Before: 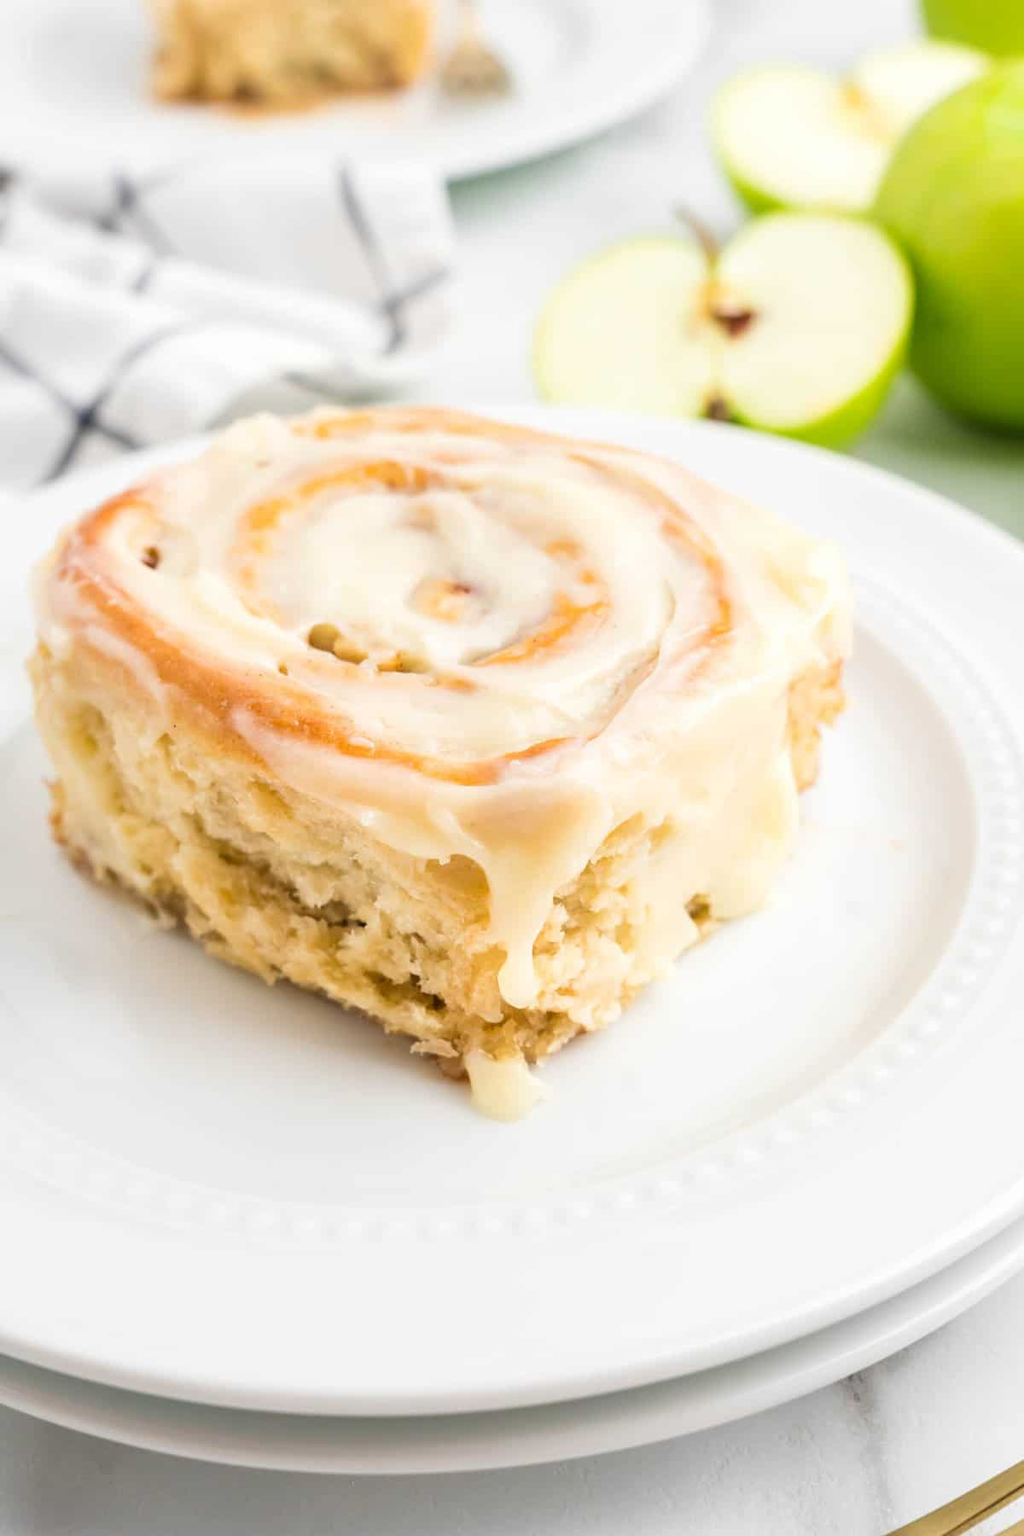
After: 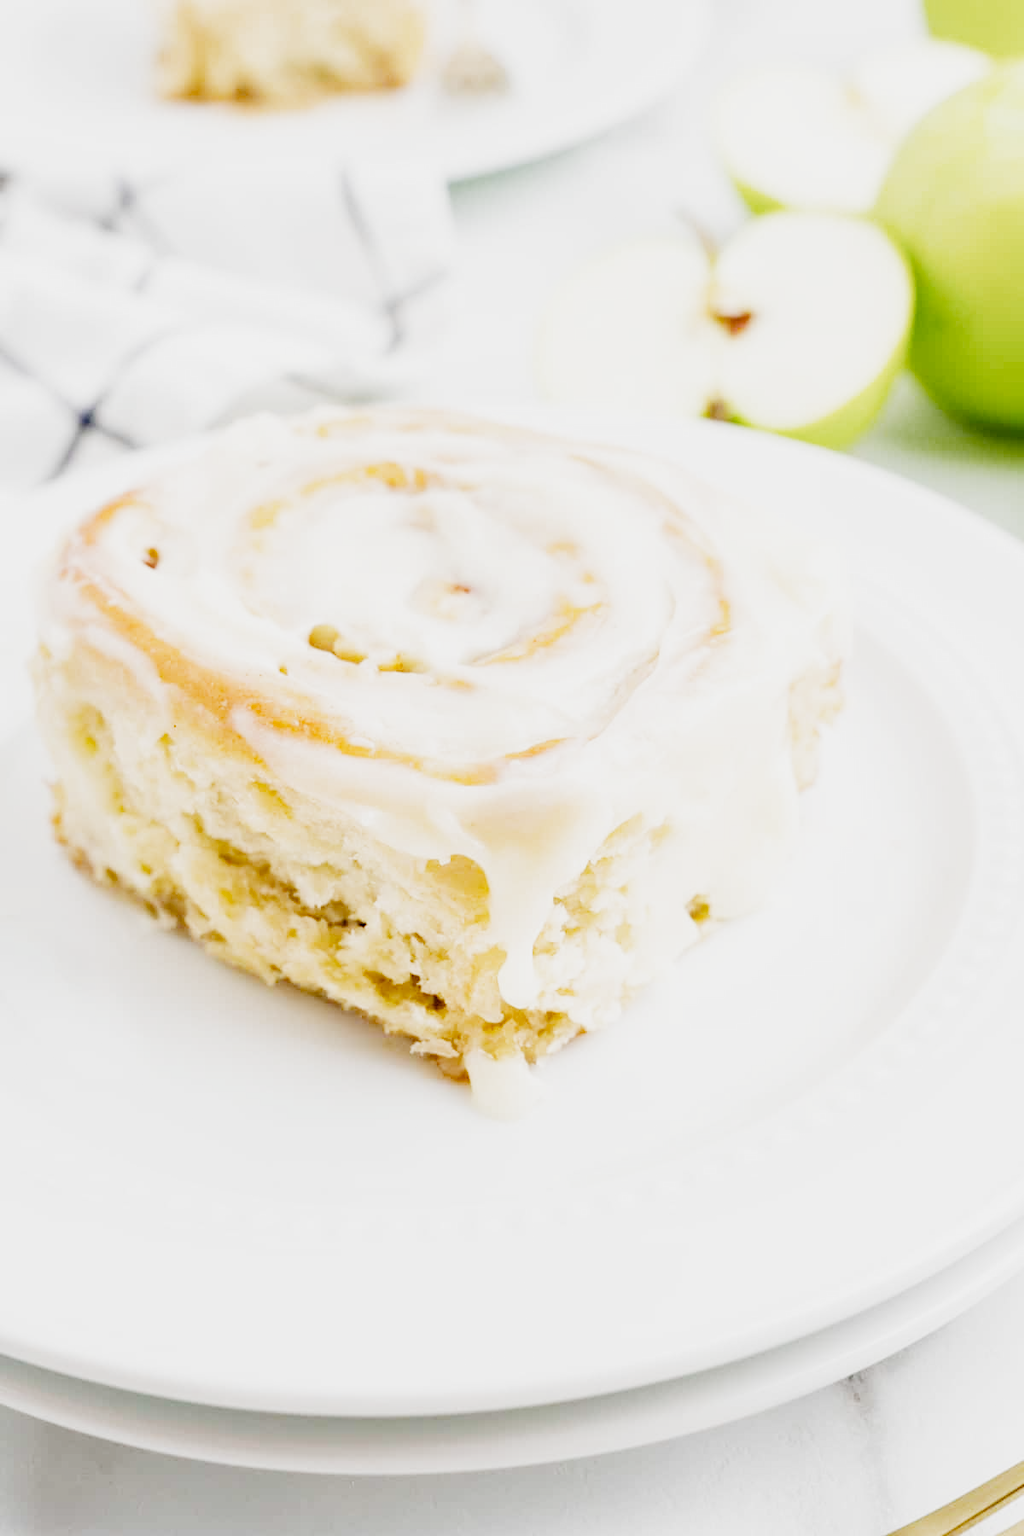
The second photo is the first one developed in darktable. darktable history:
haze removal: strength 0.294, distance 0.254, compatibility mode true, adaptive false
exposure: black level correction 0, exposure 1.333 EV, compensate highlight preservation false
filmic rgb: black relative exposure -7.22 EV, white relative exposure 5.38 EV, hardness 3.02, add noise in highlights 0, preserve chrominance no, color science v4 (2020)
